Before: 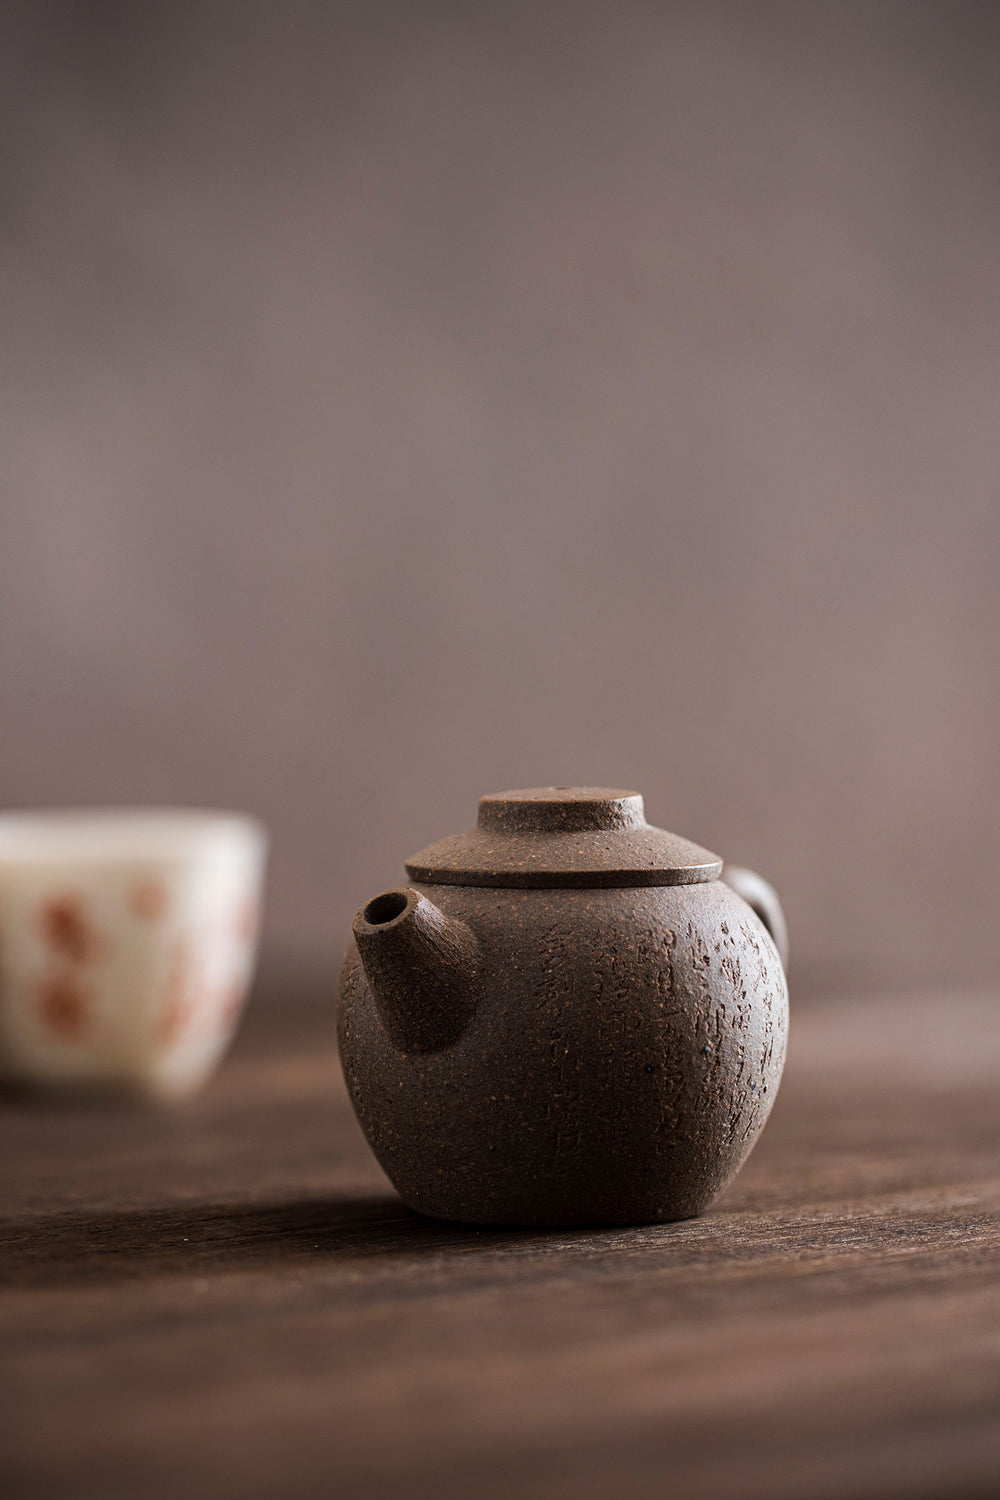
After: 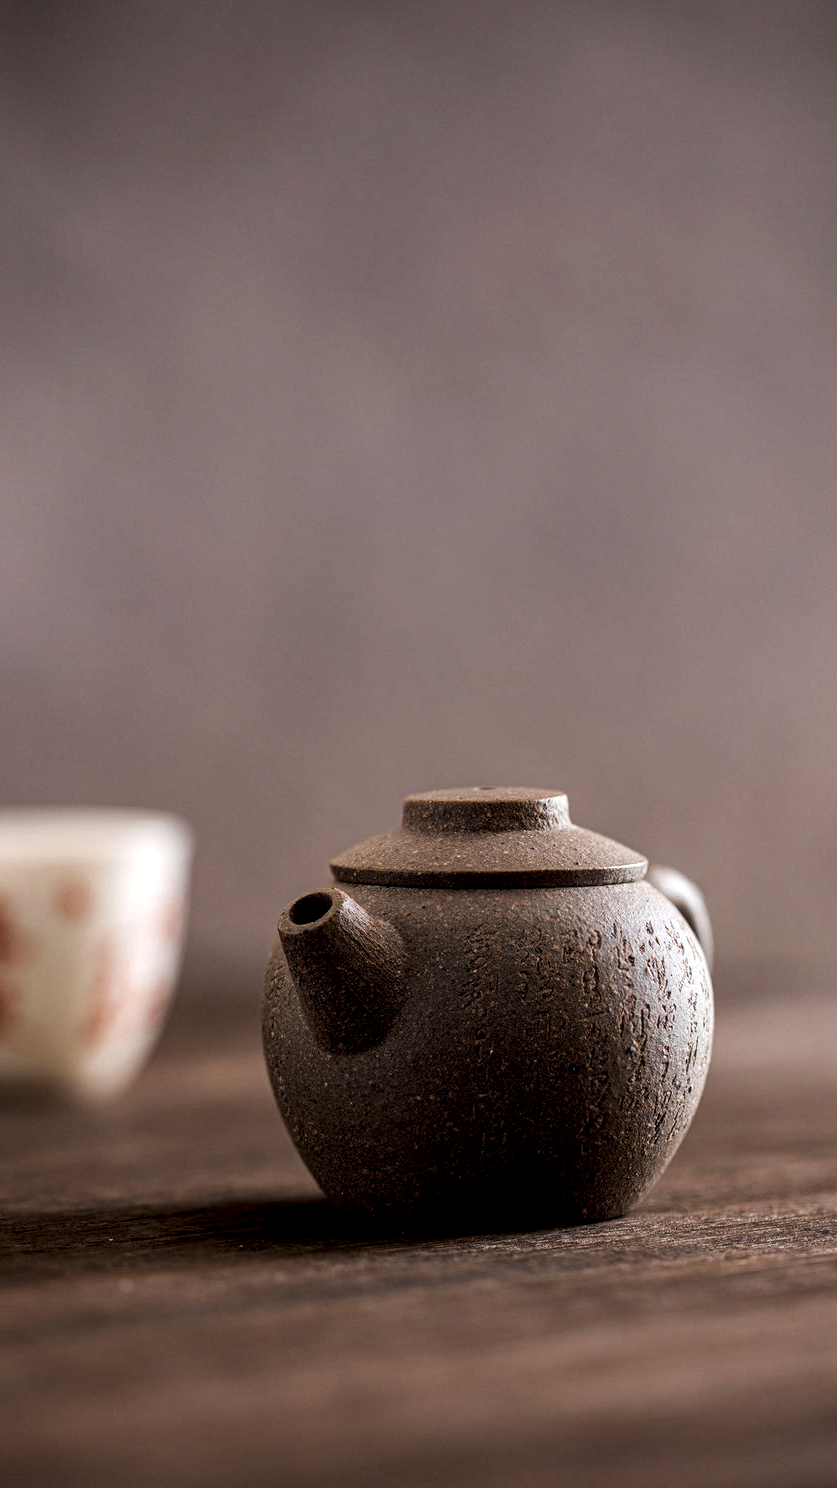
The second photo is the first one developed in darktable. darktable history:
local contrast: detail 142%
tone equalizer: on, module defaults
crop: left 7.598%, right 7.873%
